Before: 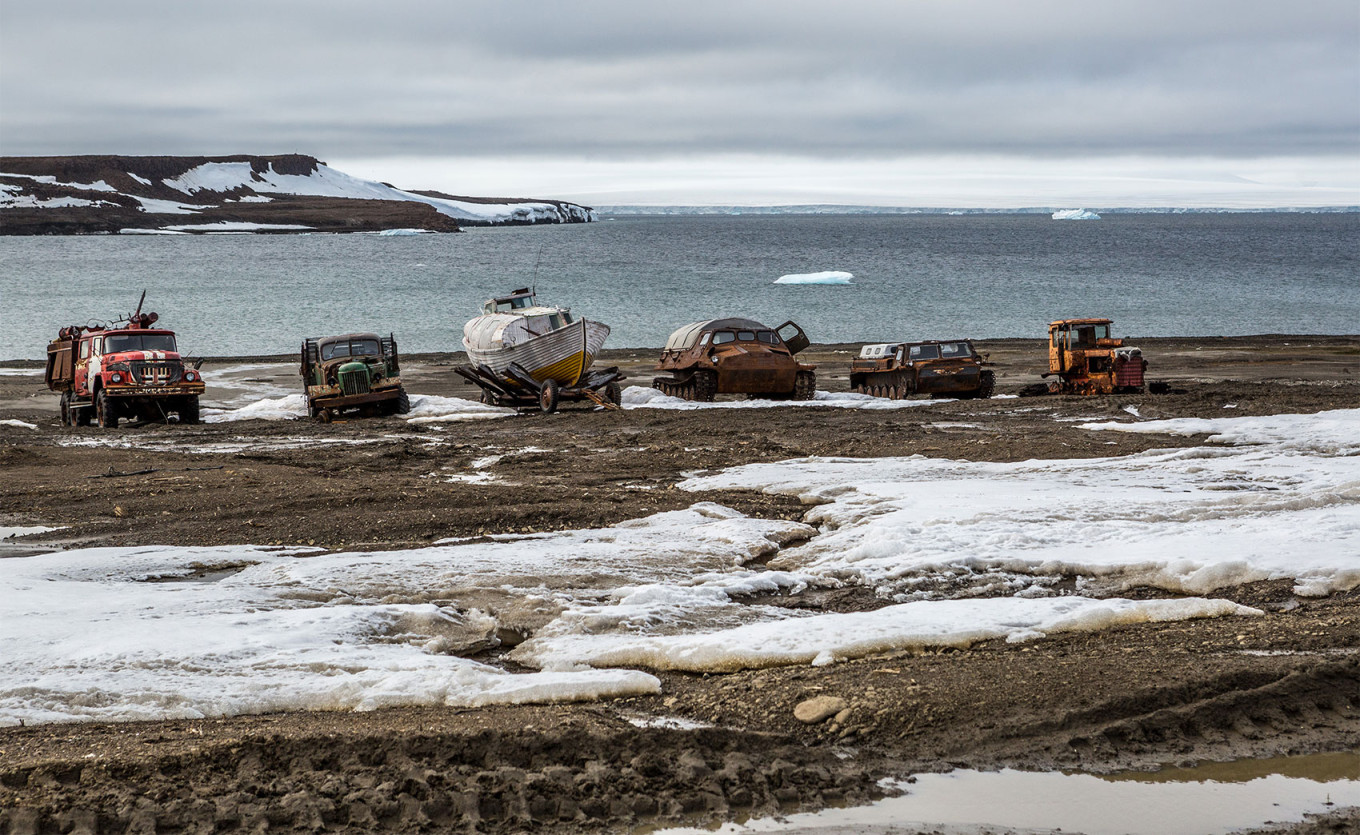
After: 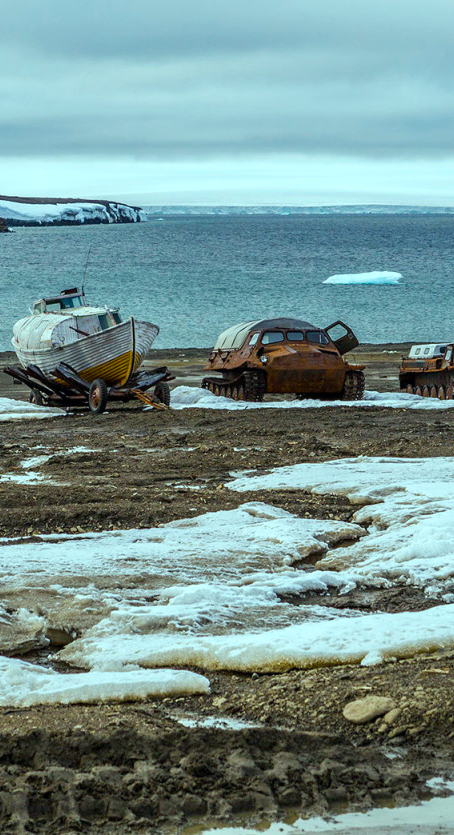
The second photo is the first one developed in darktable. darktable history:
color balance rgb: shadows lift › chroma 5.51%, shadows lift › hue 238.22°, highlights gain › chroma 4.104%, highlights gain › hue 199.63°, perceptual saturation grading › global saturation 27.098%, perceptual saturation grading › highlights -28.162%, perceptual saturation grading › mid-tones 15.152%, perceptual saturation grading › shadows 34.353%, perceptual brilliance grading › global brilliance 2.958%, perceptual brilliance grading › highlights -3.446%, perceptual brilliance grading › shadows 3.299%, global vibrance 9.81%
crop: left 33.202%, right 33.355%
